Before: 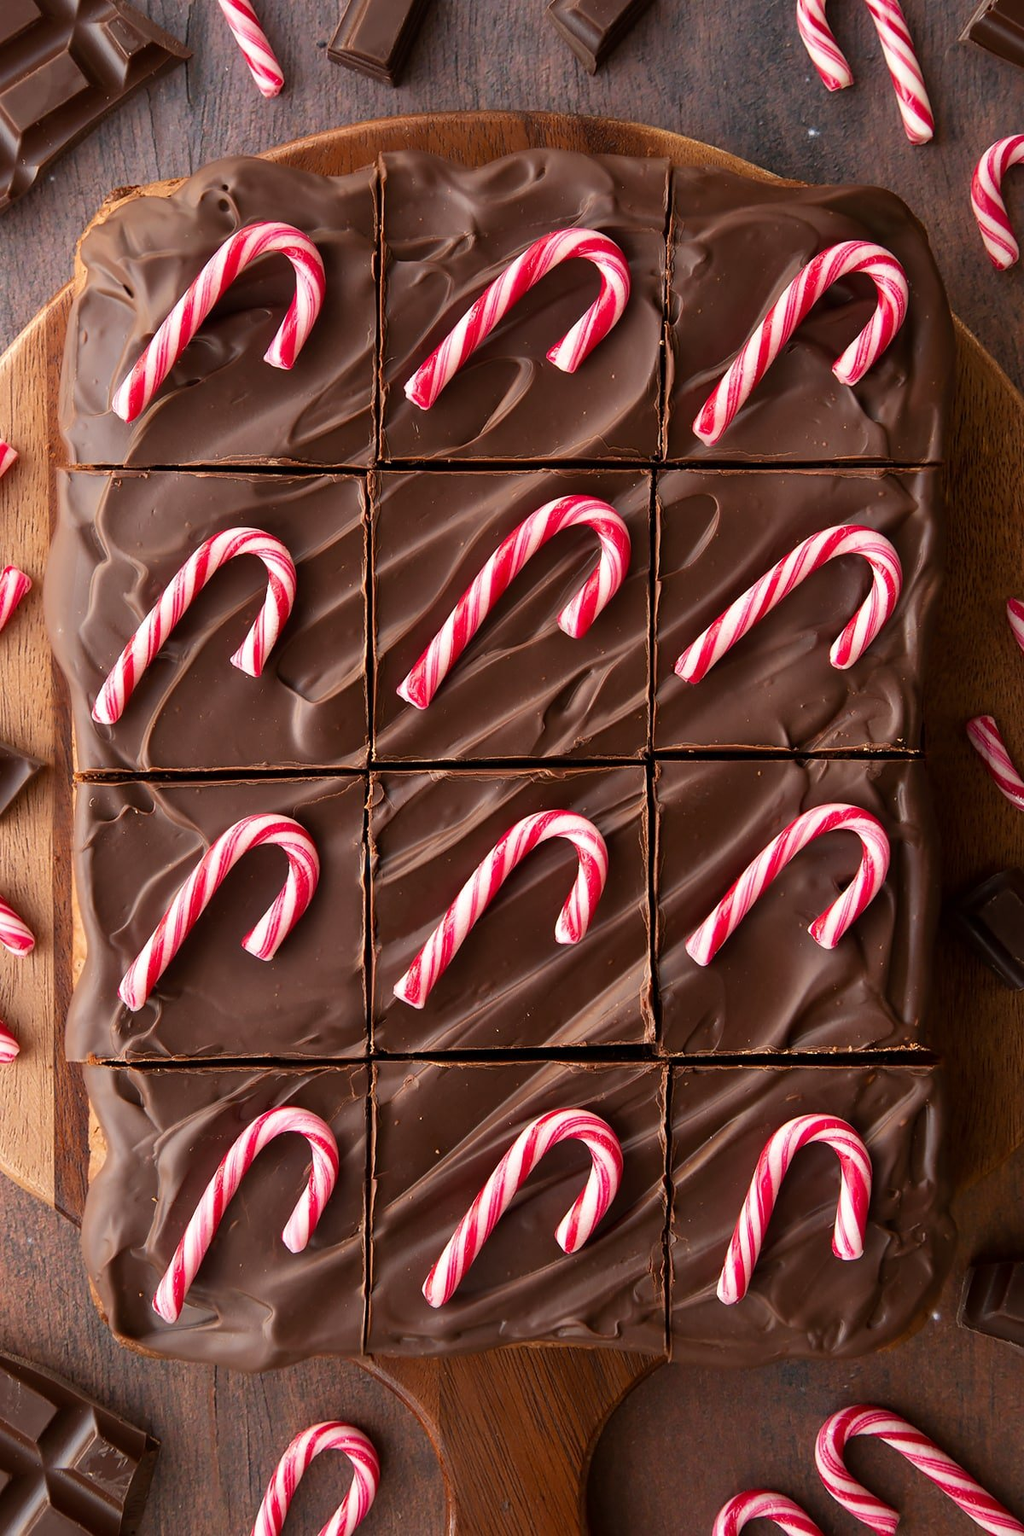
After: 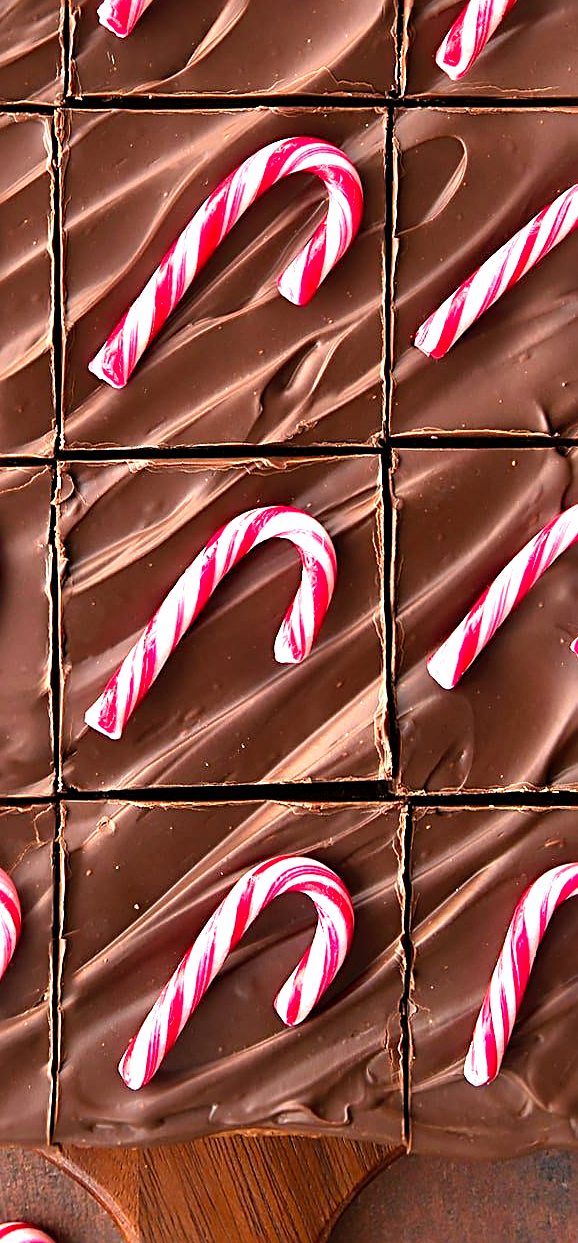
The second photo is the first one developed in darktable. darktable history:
sharpen: radius 2.54, amount 0.641
crop: left 31.376%, top 24.64%, right 20.431%, bottom 6.297%
levels: white 99.91%, levels [0, 0.352, 0.703]
